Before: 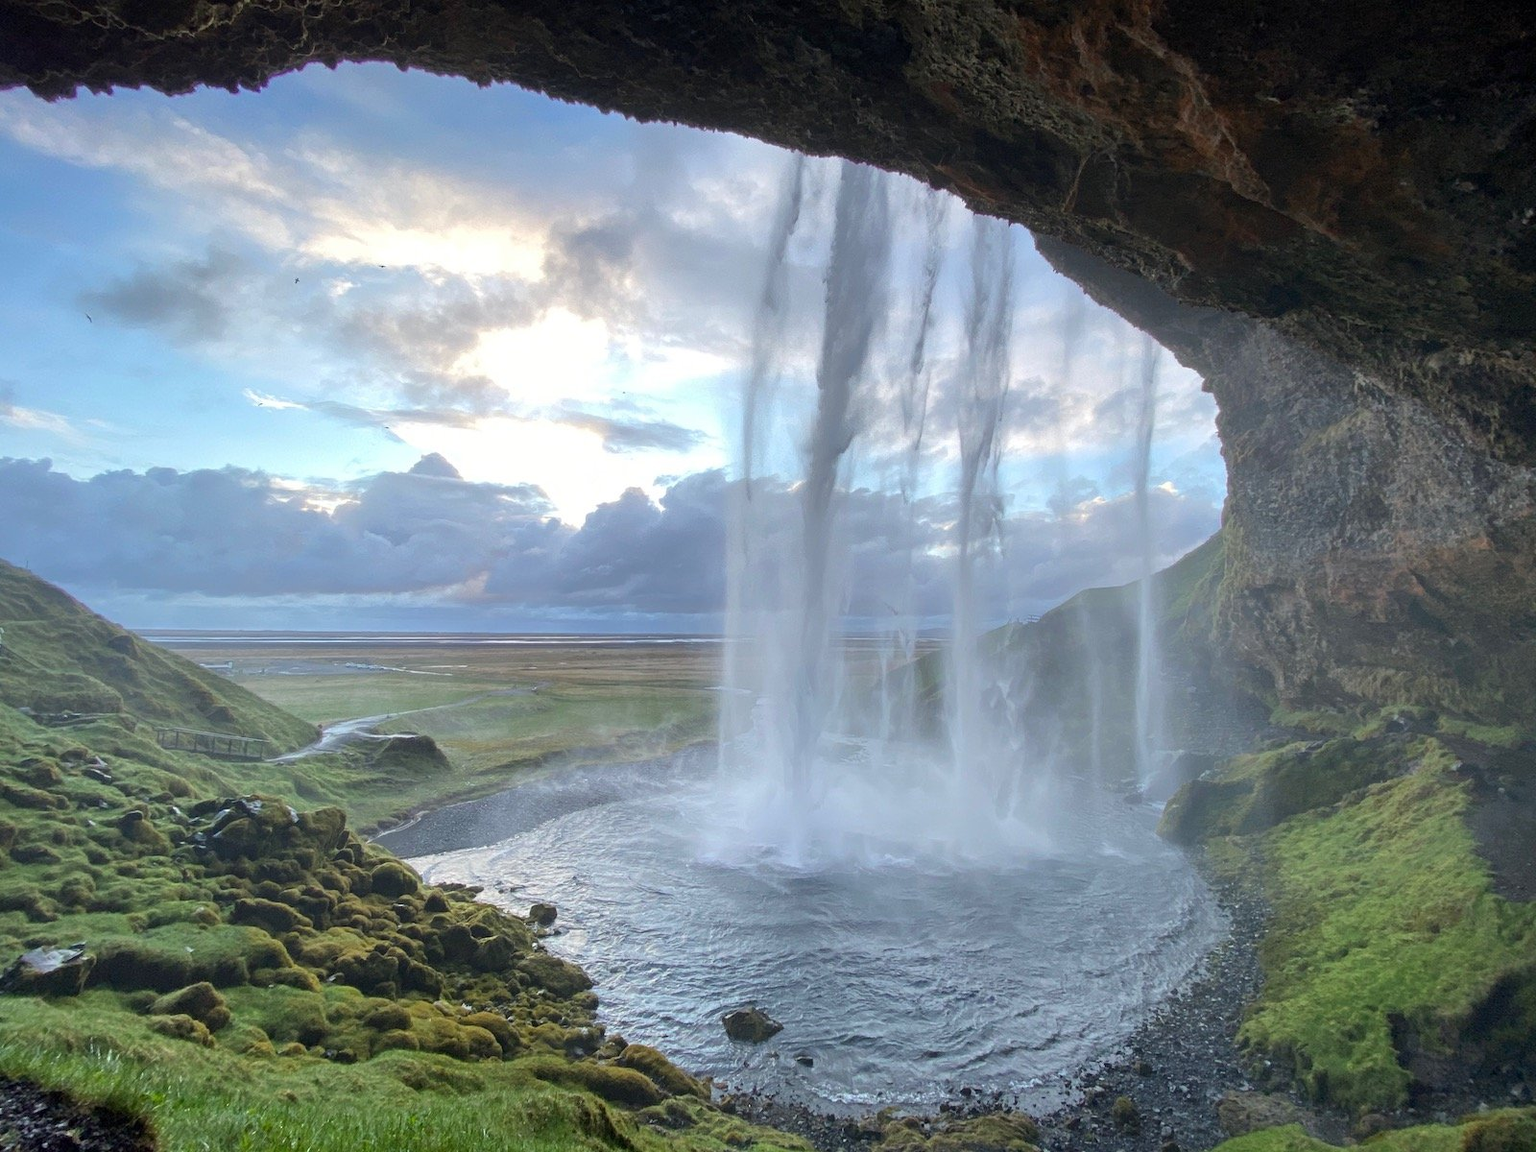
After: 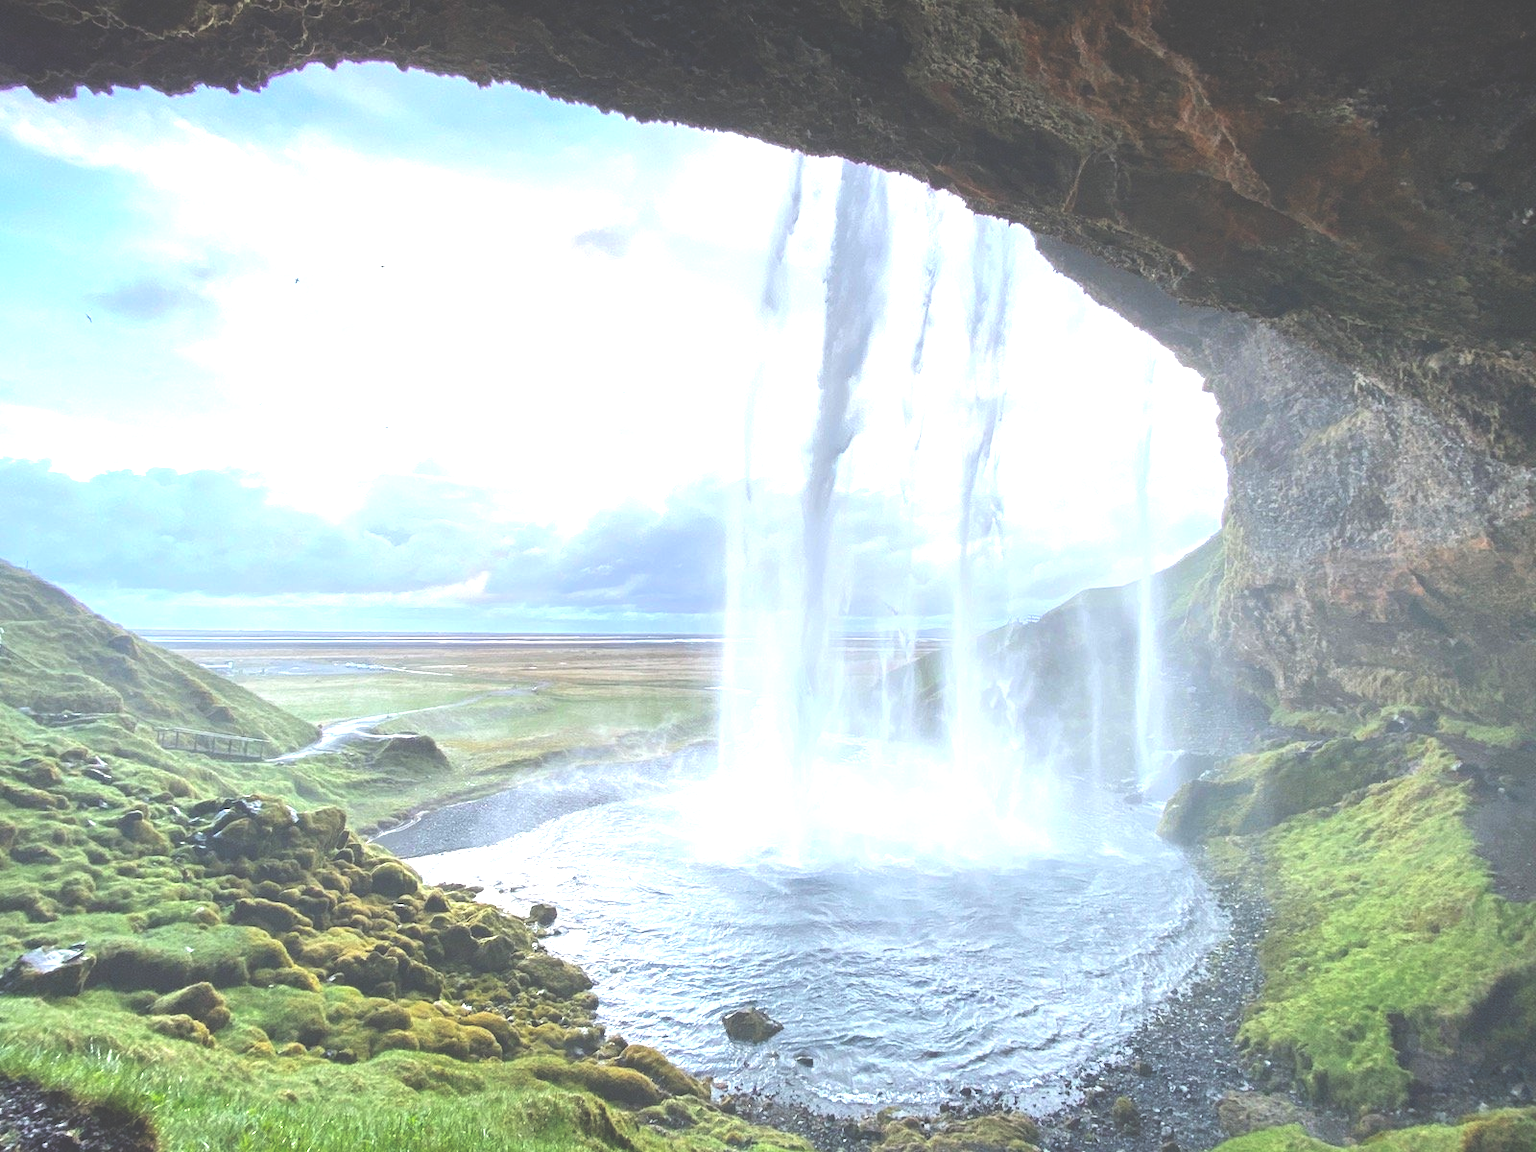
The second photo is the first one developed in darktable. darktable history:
contrast brightness saturation: contrast -0.011, brightness -0.01, saturation 0.027
color correction: highlights a* 0.027, highlights b* -0.306
exposure: black level correction -0.023, exposure 1.398 EV, compensate highlight preservation false
